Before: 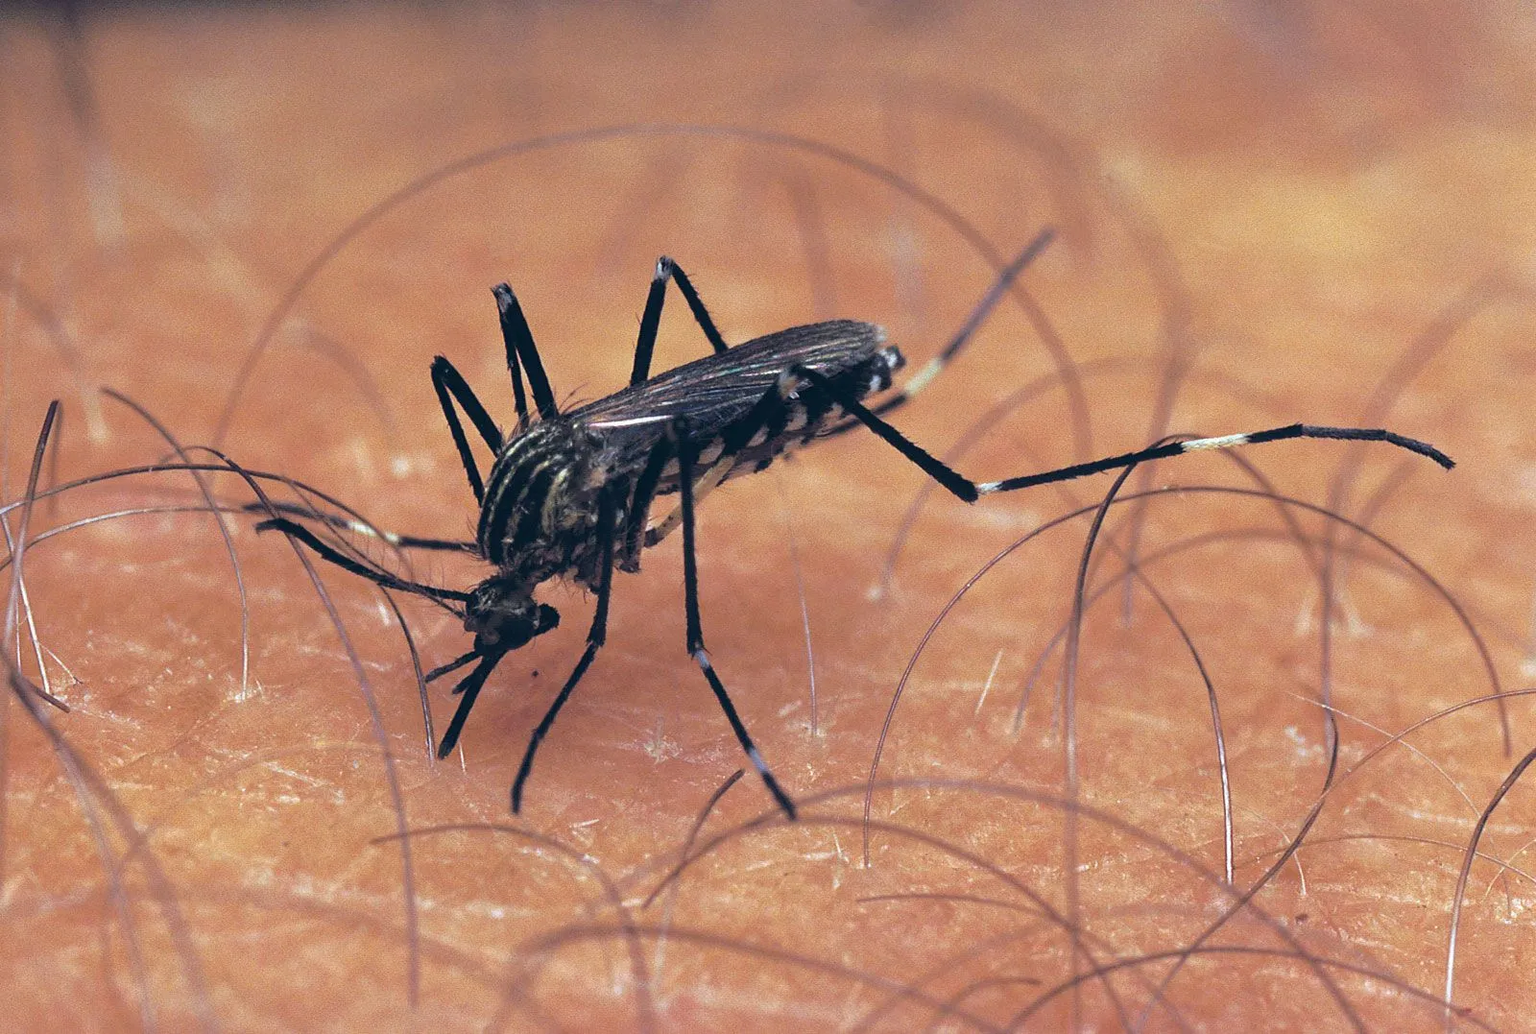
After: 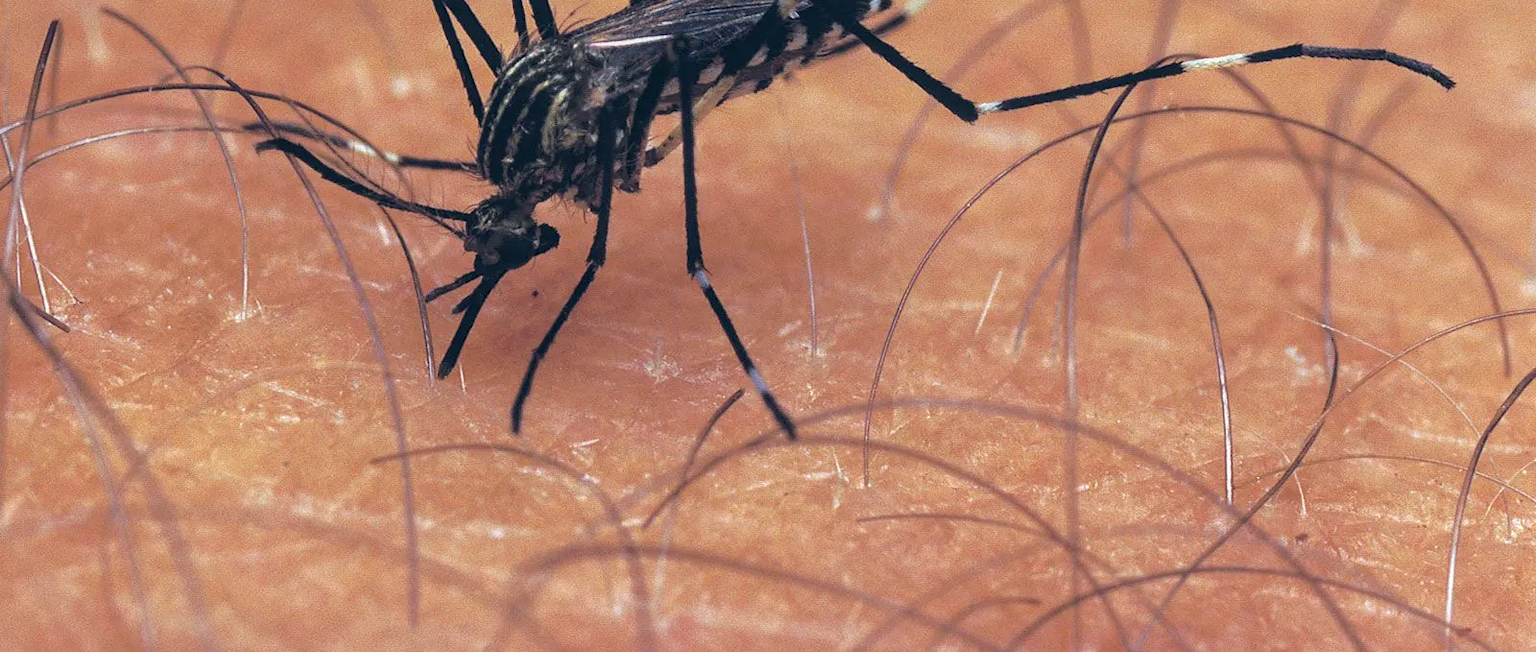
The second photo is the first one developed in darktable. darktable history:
crop and rotate: top 36.78%
color calibration: illuminant custom, x 0.344, y 0.359, temperature 5049.3 K
local contrast: detail 110%
